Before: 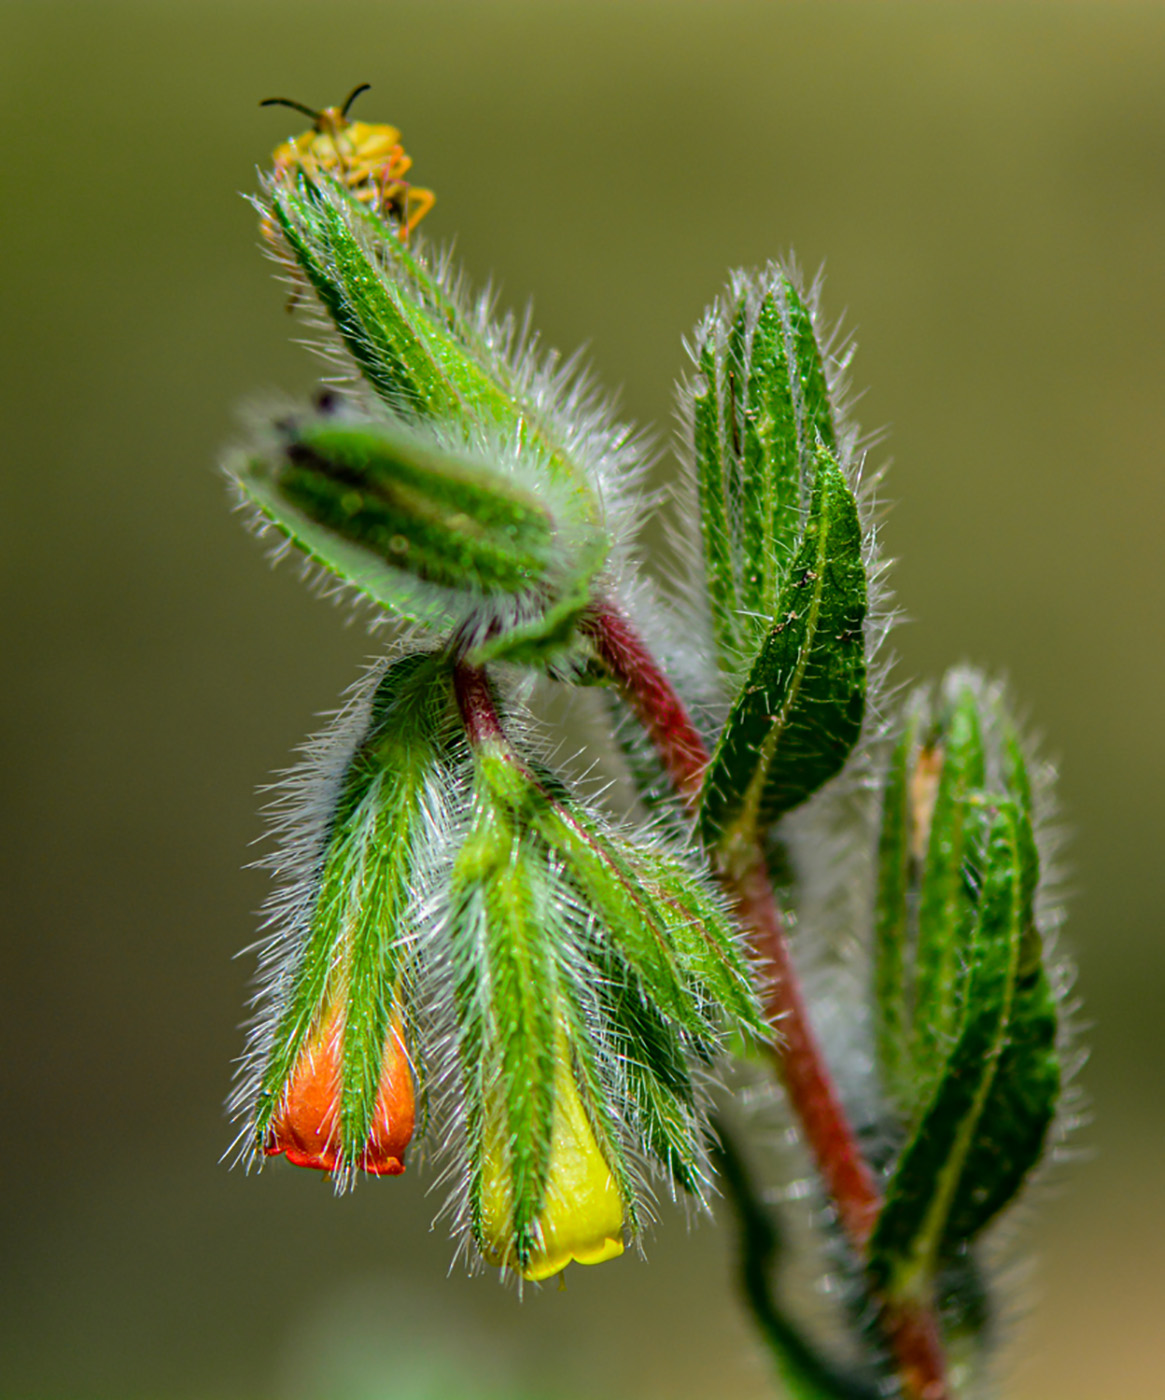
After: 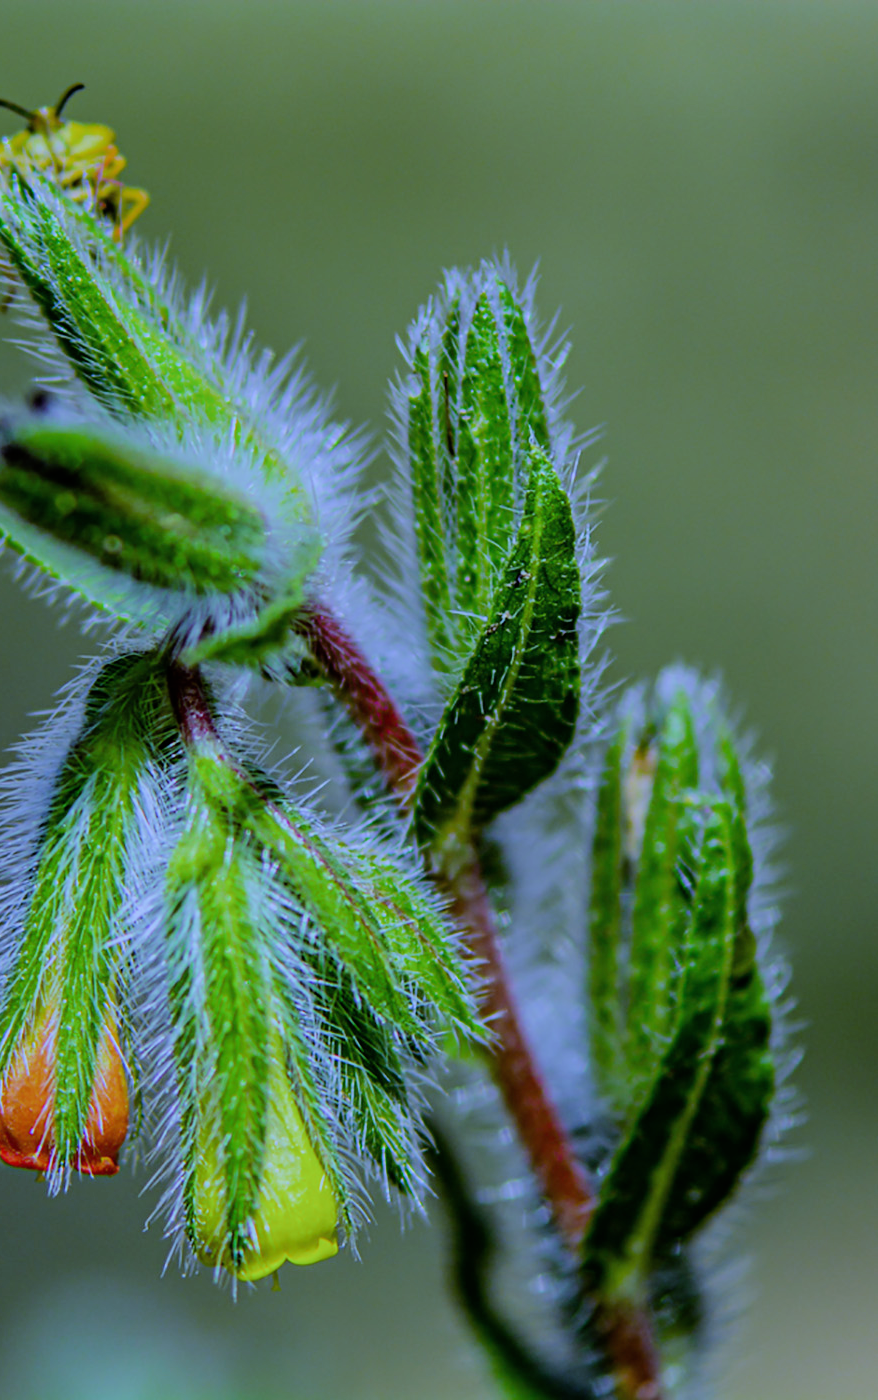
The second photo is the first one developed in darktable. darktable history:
crop and rotate: left 24.6%
white balance: red 0.766, blue 1.537
filmic rgb: black relative exposure -7.65 EV, white relative exposure 4.56 EV, hardness 3.61
exposure: black level correction -0.001, exposure 0.08 EV, compensate highlight preservation false
